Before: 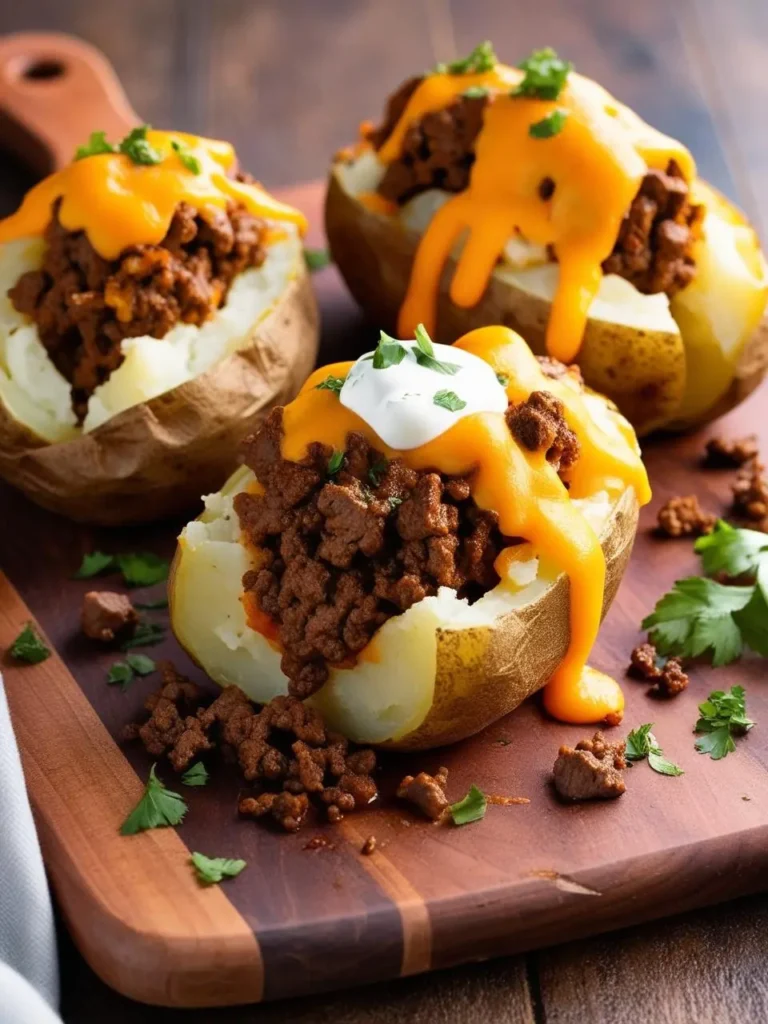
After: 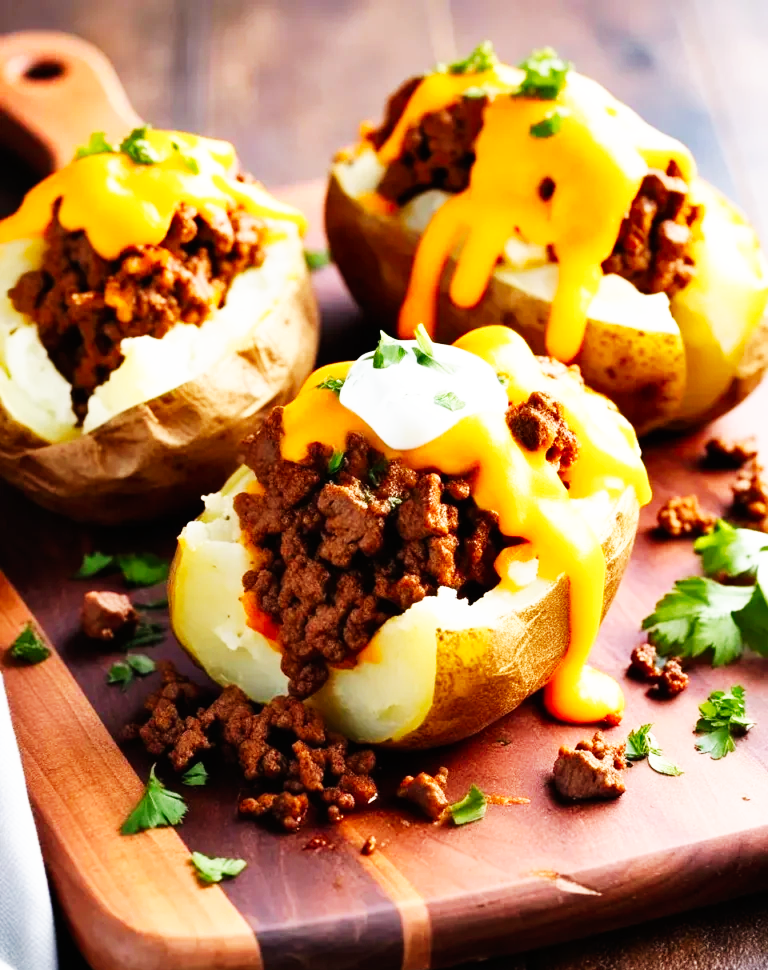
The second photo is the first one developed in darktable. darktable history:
base curve: curves: ch0 [(0, 0) (0.007, 0.004) (0.027, 0.03) (0.046, 0.07) (0.207, 0.54) (0.442, 0.872) (0.673, 0.972) (1, 1)], preserve colors none
crop and rotate: top 0.007%, bottom 5.252%
shadows and highlights: shadows 37.63, highlights -27.91, soften with gaussian
